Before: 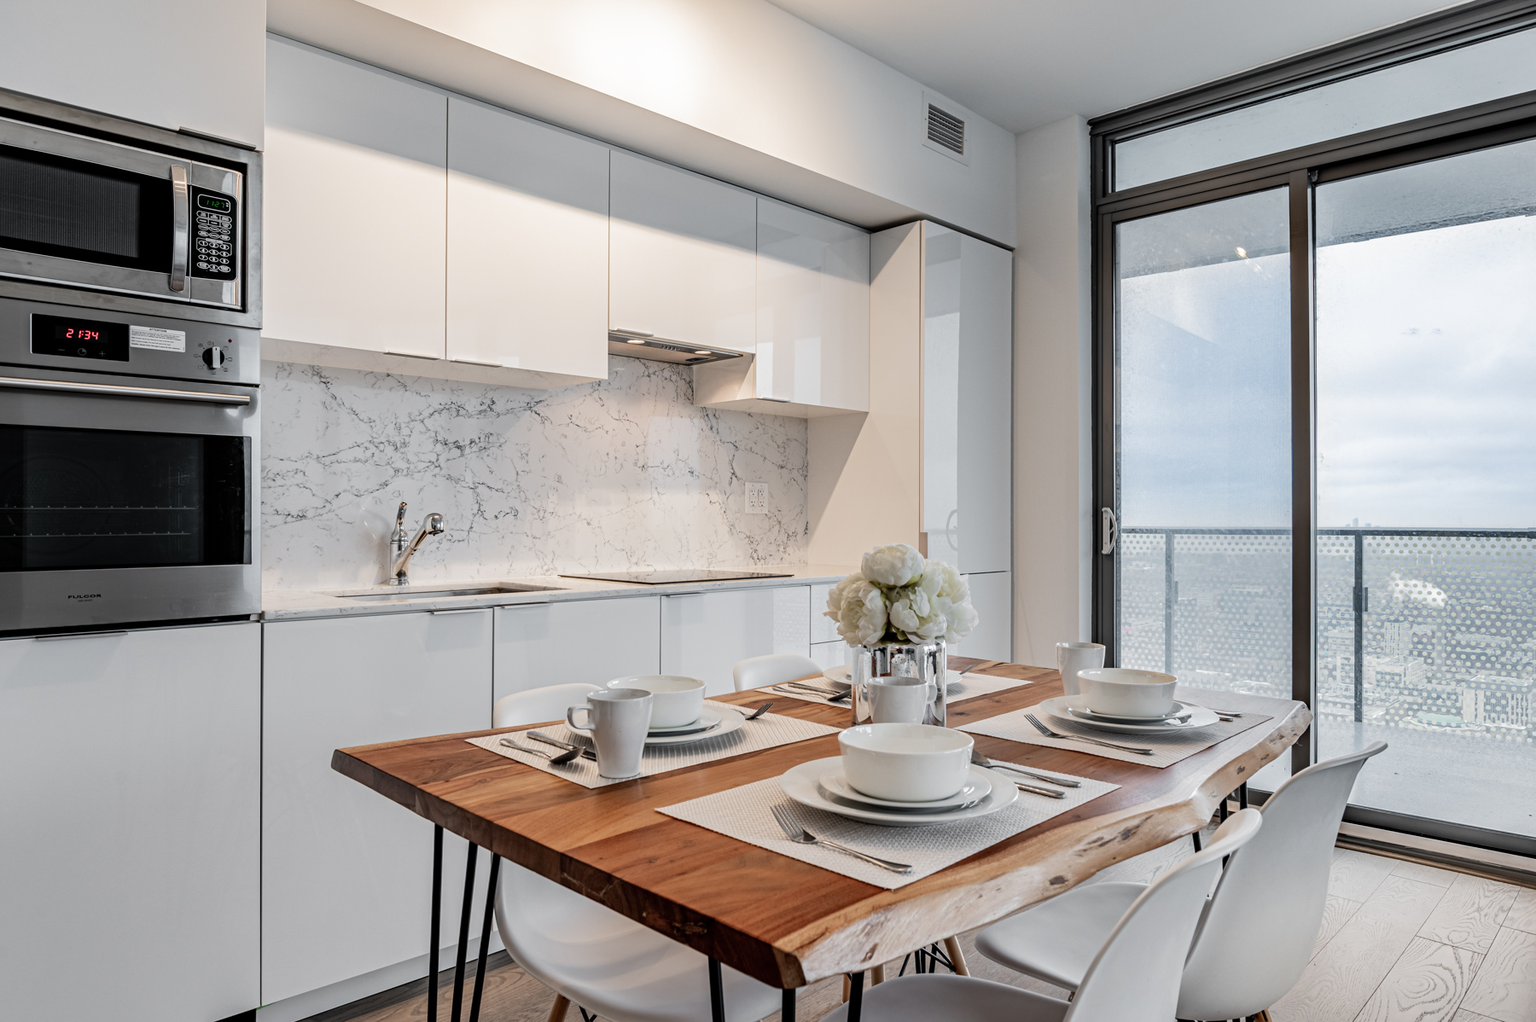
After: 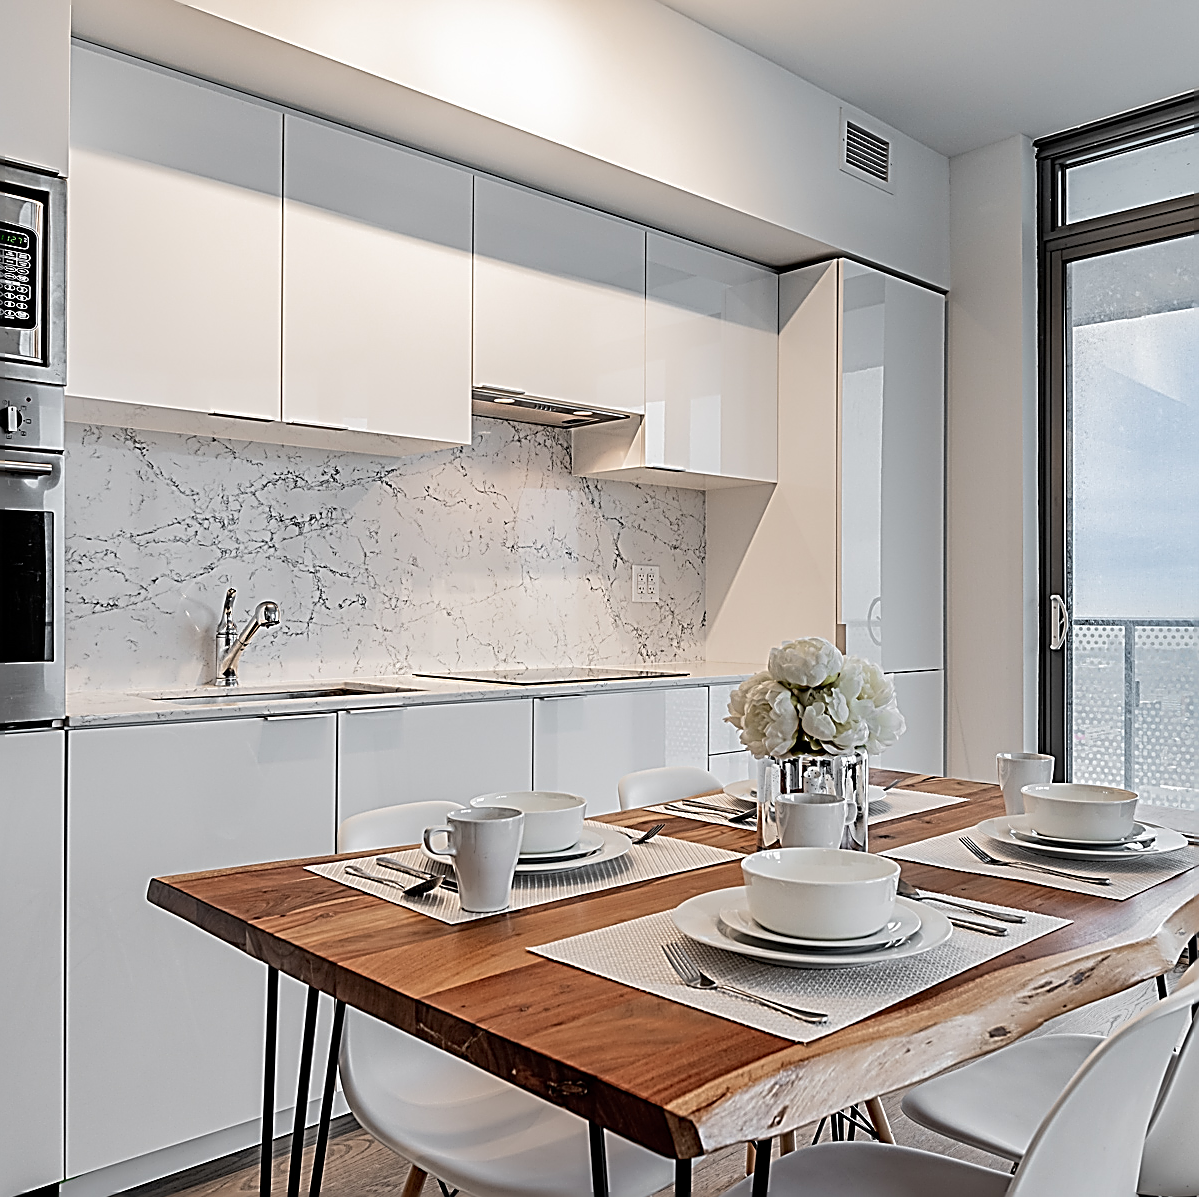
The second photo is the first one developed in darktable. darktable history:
crop and rotate: left 13.409%, right 19.924%
sharpen: amount 2
